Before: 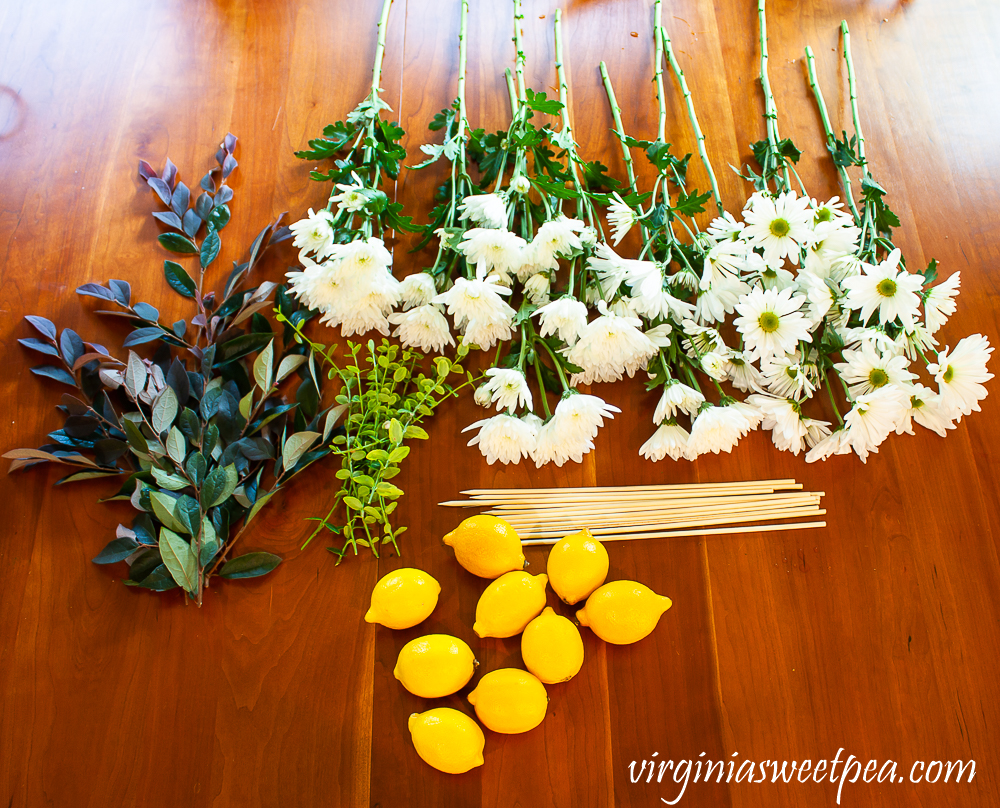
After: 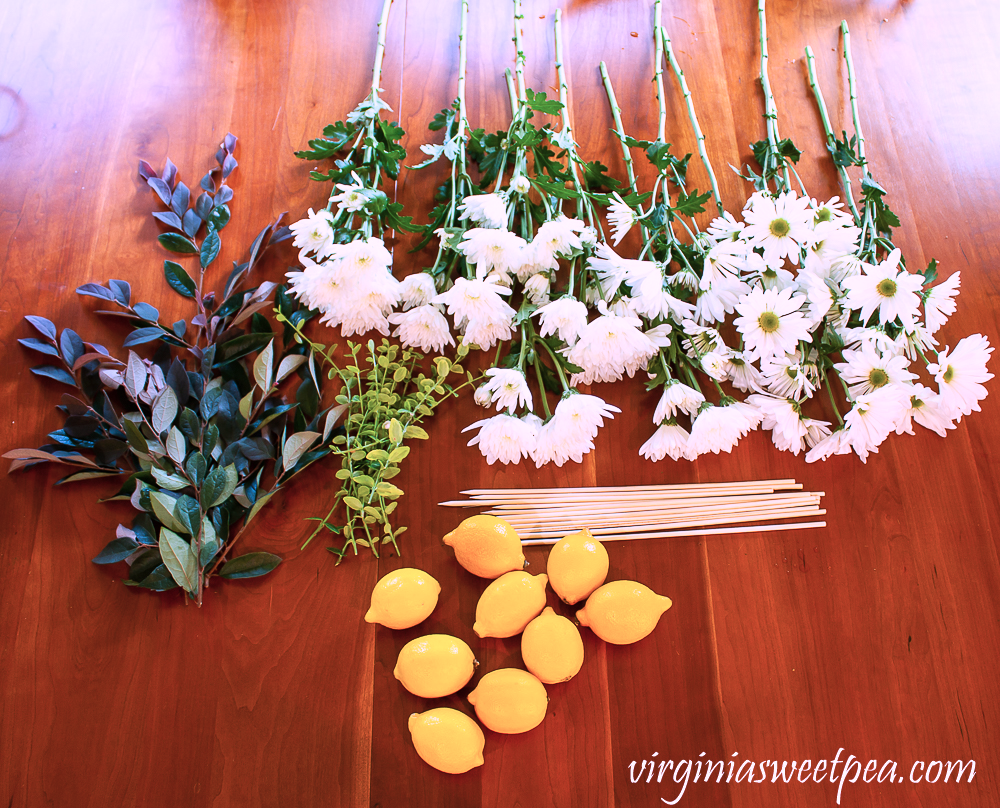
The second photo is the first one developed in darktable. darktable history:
contrast brightness saturation: saturation -0.054
exposure: compensate exposure bias true, compensate highlight preservation false
color correction: highlights a* 15.06, highlights b* -25.12
